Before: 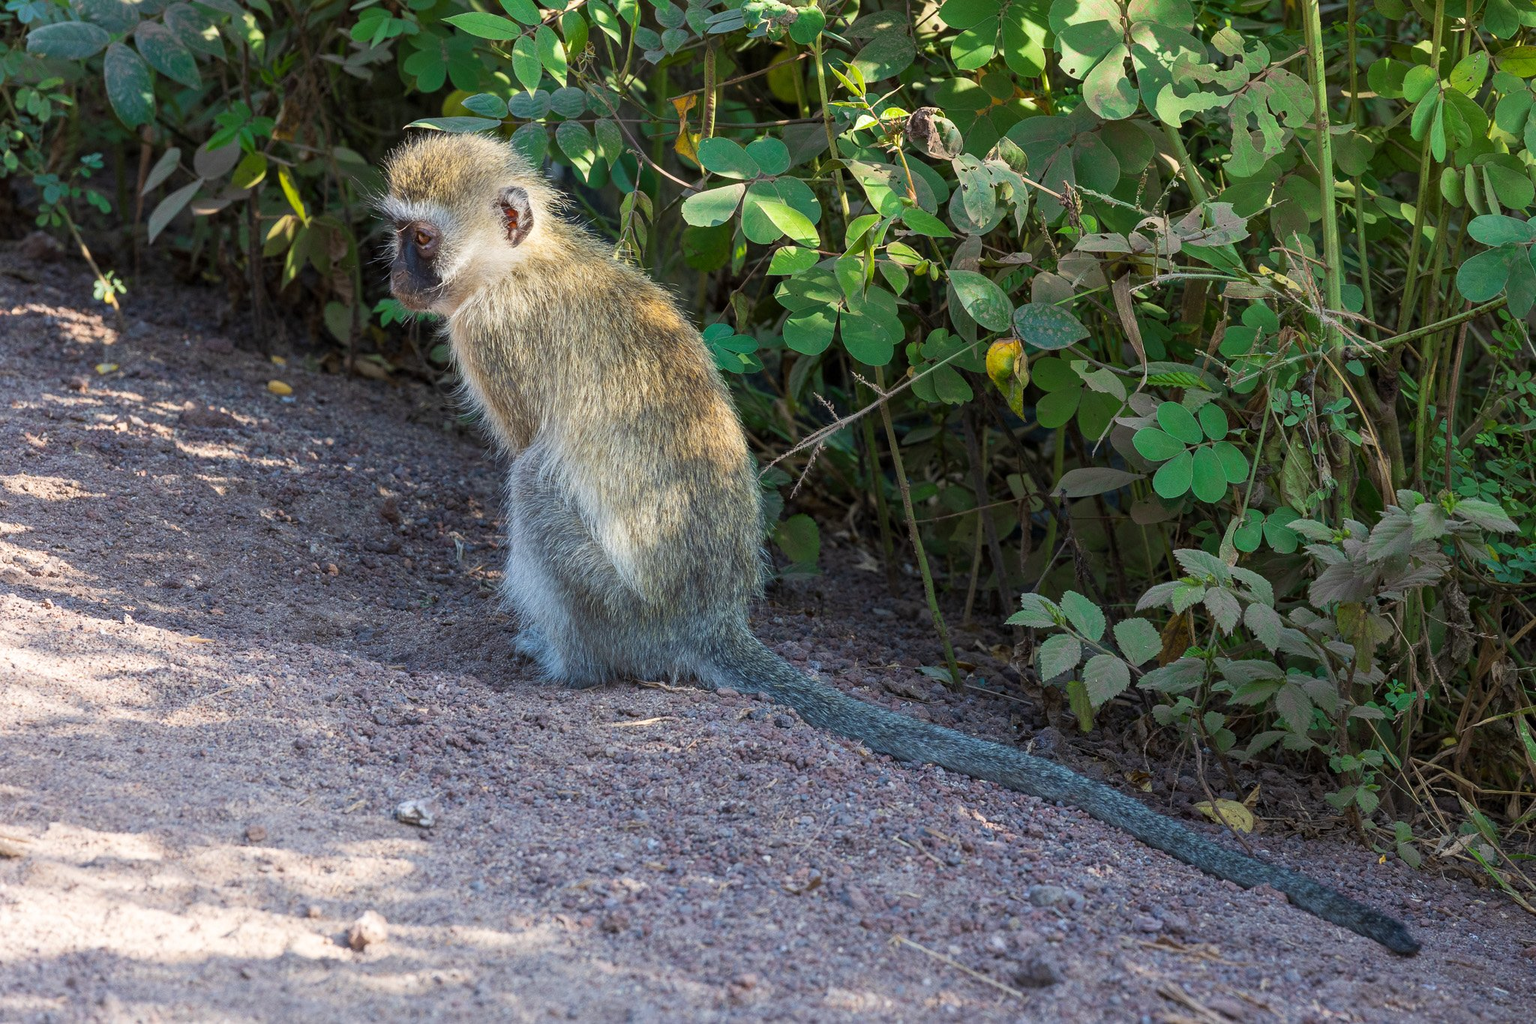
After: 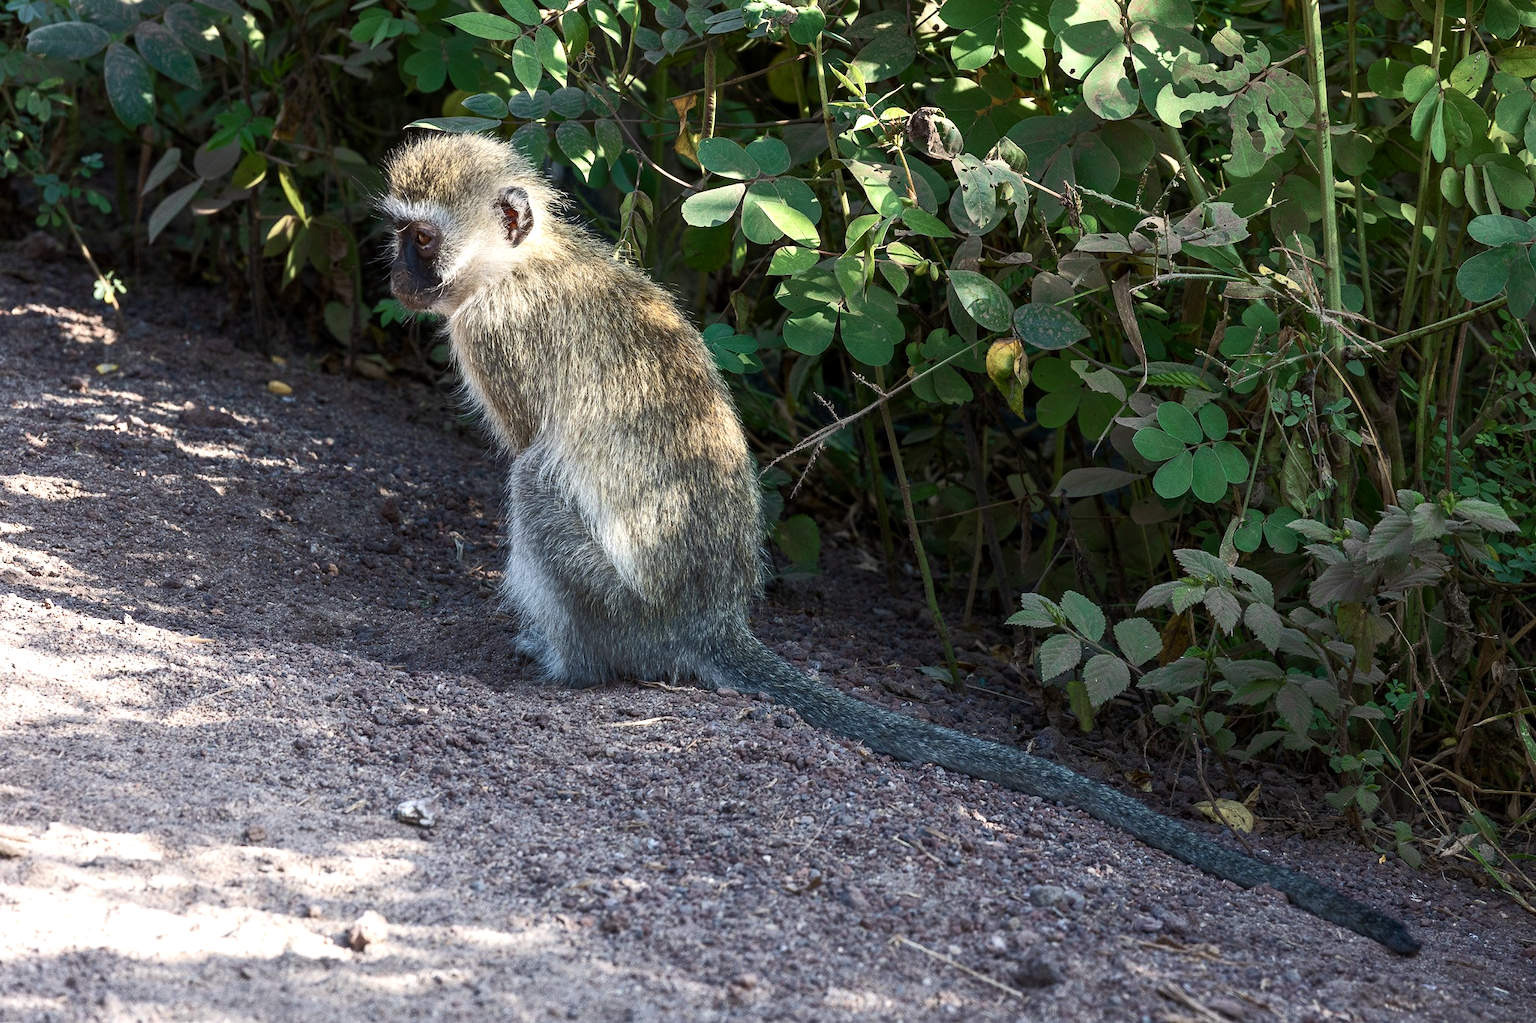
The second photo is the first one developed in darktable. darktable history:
color balance rgb: perceptual saturation grading › highlights -31.88%, perceptual saturation grading › mid-tones 5.8%, perceptual saturation grading › shadows 18.12%, perceptual brilliance grading › highlights 3.62%, perceptual brilliance grading › mid-tones -18.12%, perceptual brilliance grading › shadows -41.3%
exposure: black level correction 0.001, exposure 0.3 EV, compensate highlight preservation false
